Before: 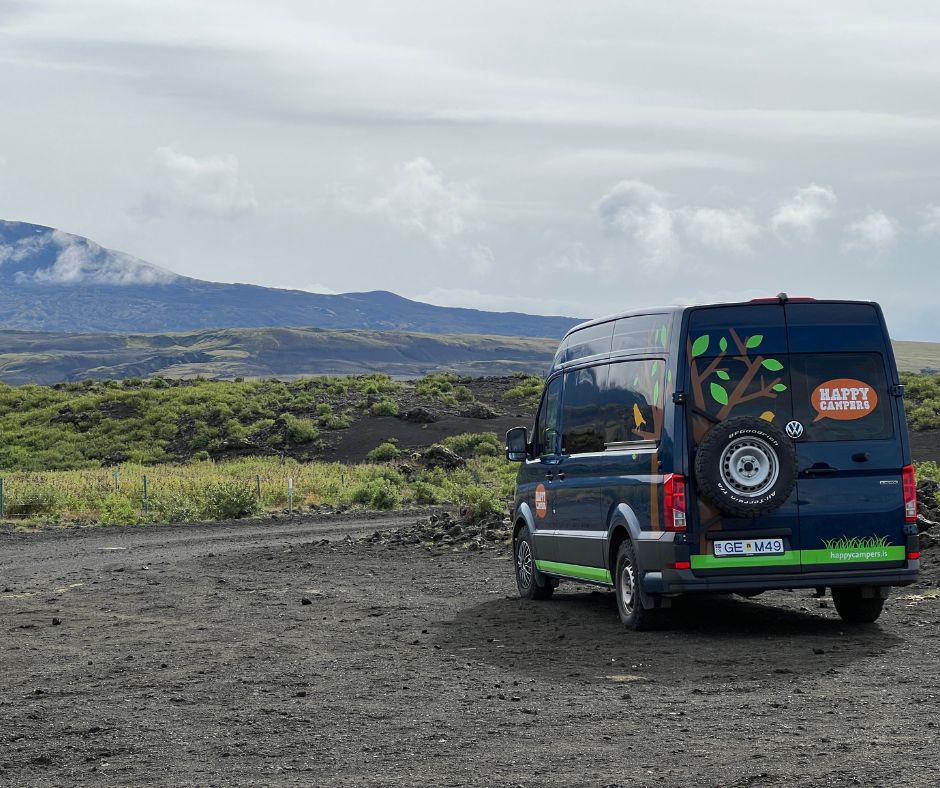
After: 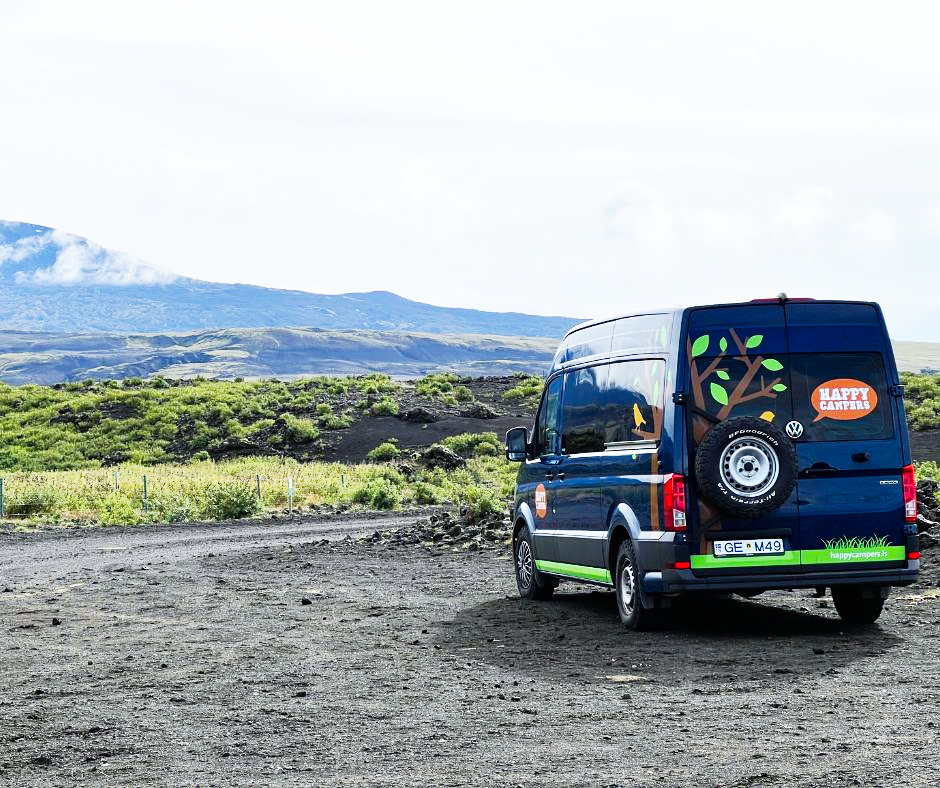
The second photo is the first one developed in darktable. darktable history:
white balance: red 0.976, blue 1.04
base curve: curves: ch0 [(0, 0) (0.007, 0.004) (0.027, 0.03) (0.046, 0.07) (0.207, 0.54) (0.442, 0.872) (0.673, 0.972) (1, 1)], preserve colors none
